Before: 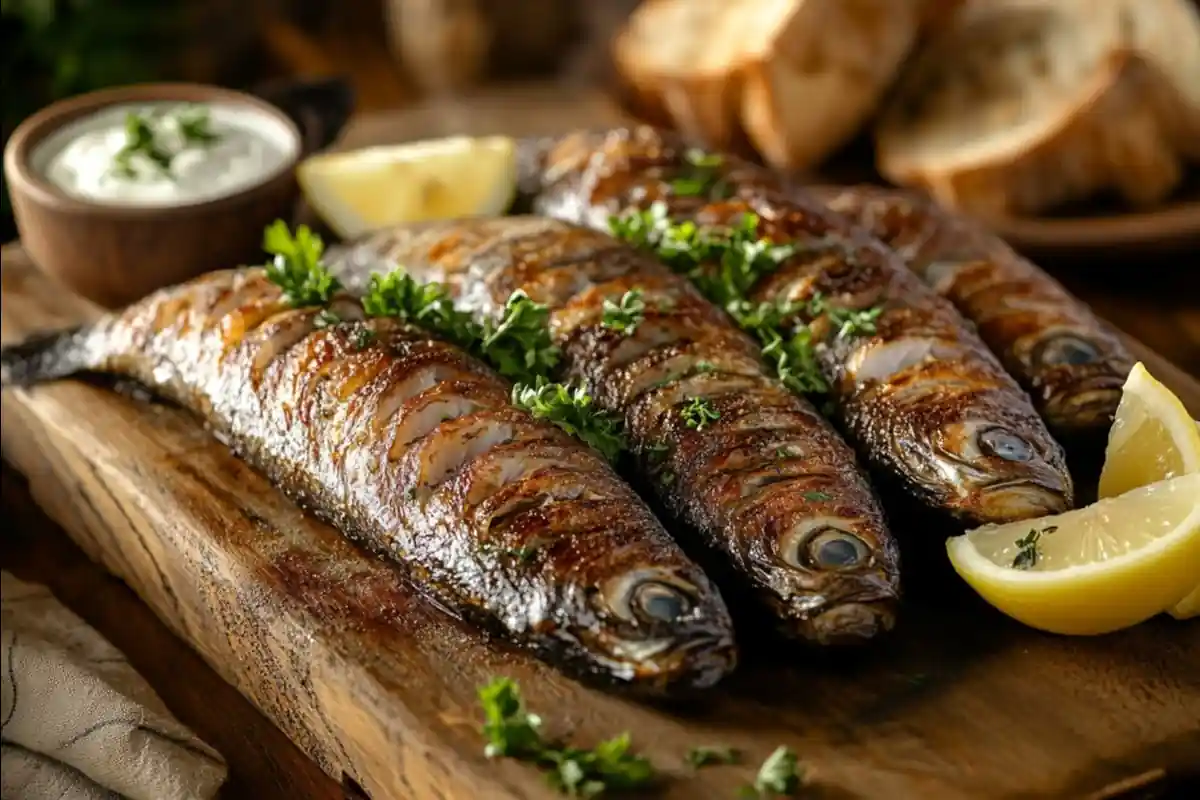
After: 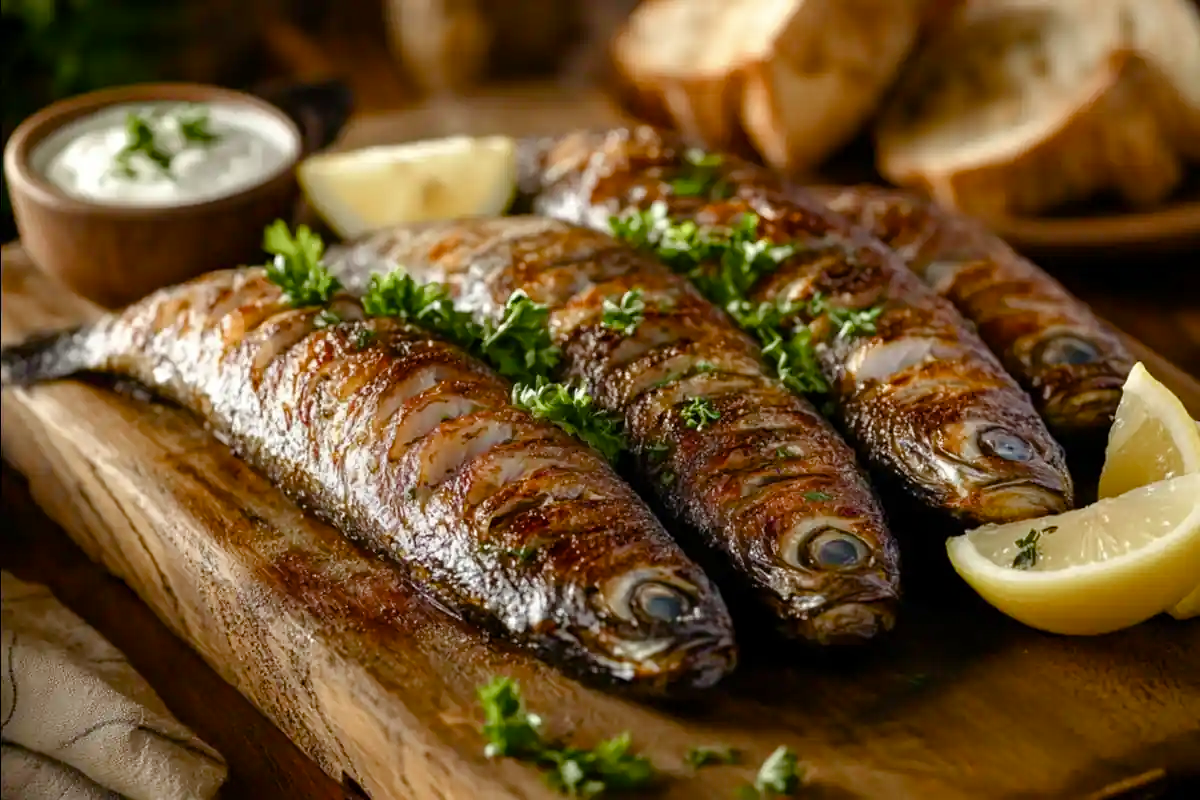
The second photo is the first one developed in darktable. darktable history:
color balance rgb: shadows lift › chroma 3.042%, shadows lift › hue 279.62°, linear chroma grading › global chroma -0.706%, perceptual saturation grading › global saturation 20%, perceptual saturation grading › highlights -49.957%, perceptual saturation grading › shadows 24.317%, global vibrance 20%
